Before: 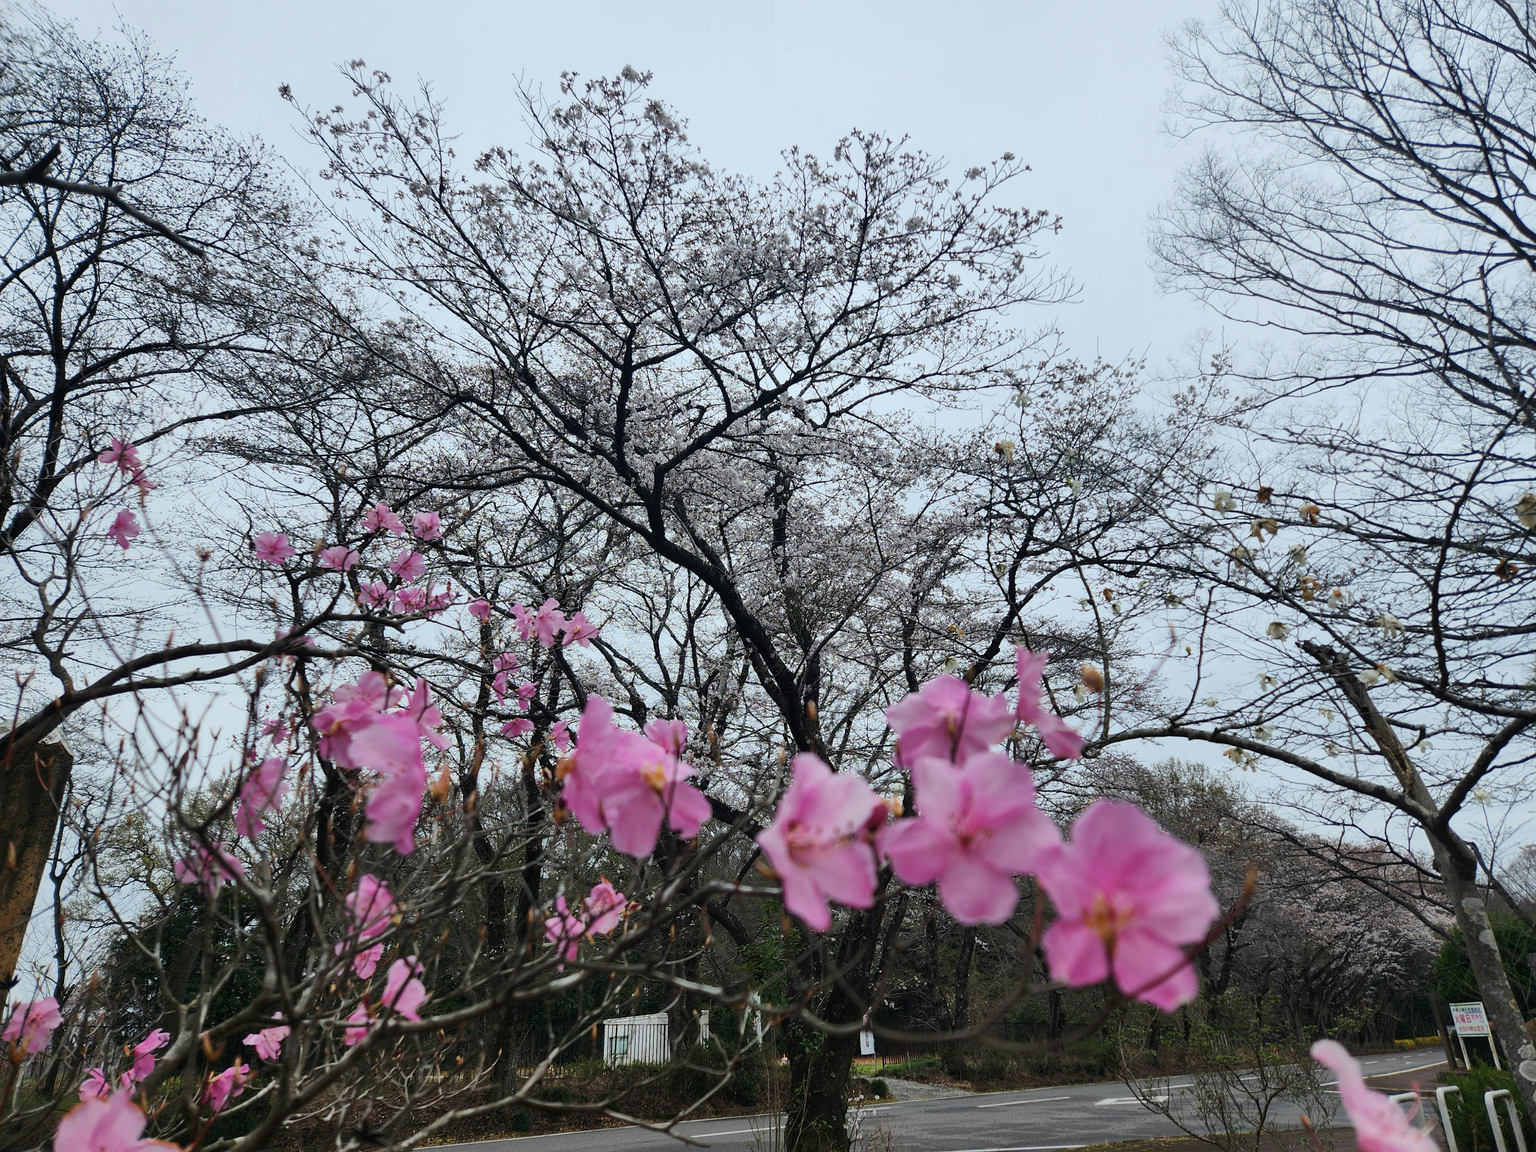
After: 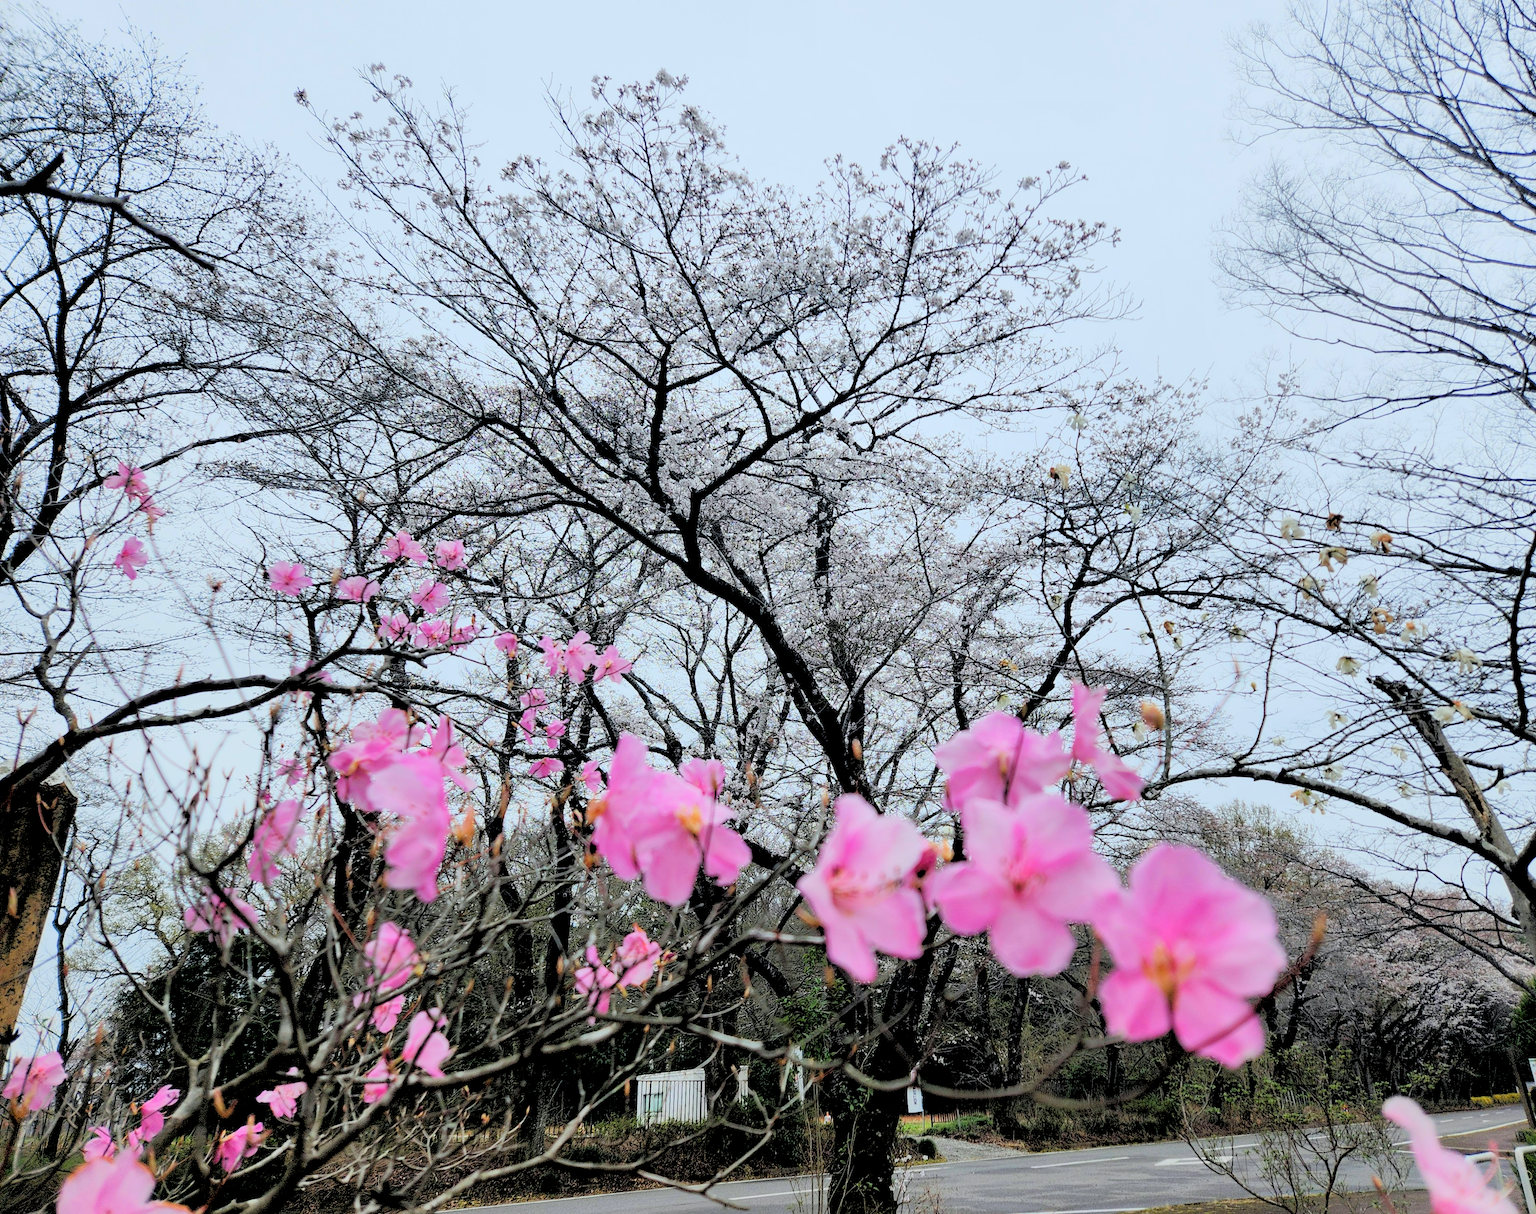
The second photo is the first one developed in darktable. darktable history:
white balance: red 0.988, blue 1.017
rgb levels: preserve colors sum RGB, levels [[0.038, 0.433, 0.934], [0, 0.5, 1], [0, 0.5, 1]]
crop and rotate: right 5.167%
levels: levels [0.093, 0.434, 0.988]
